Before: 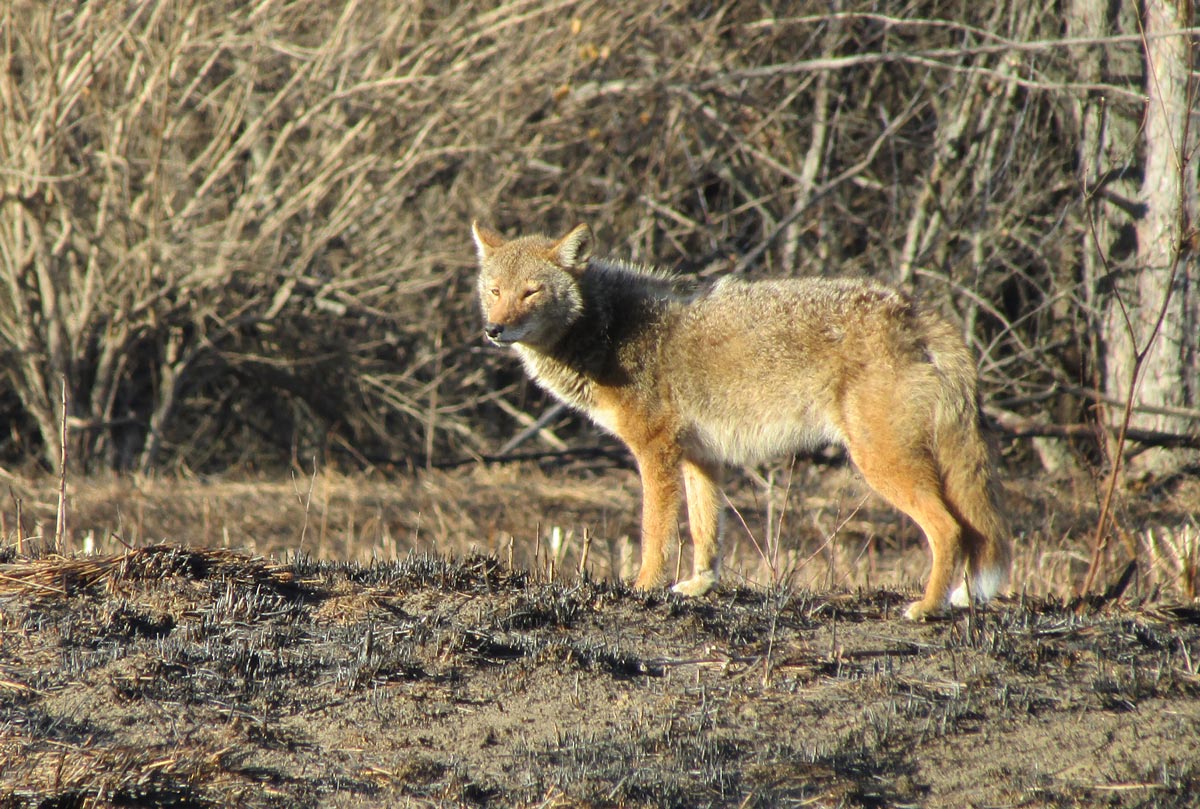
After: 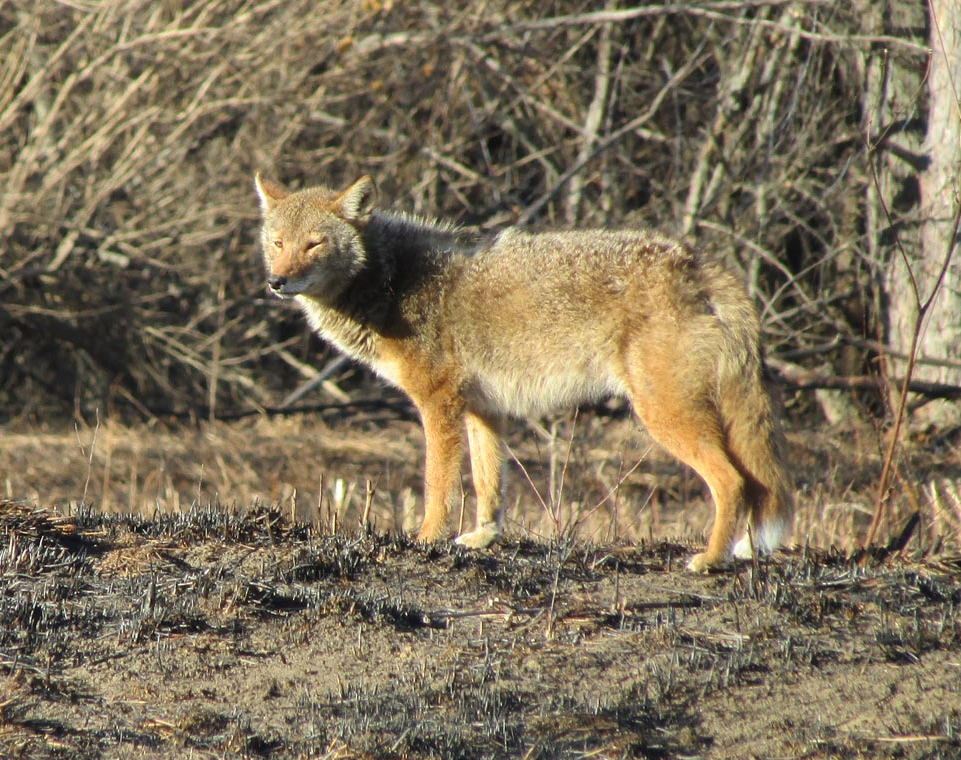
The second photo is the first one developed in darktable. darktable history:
crop and rotate: left 18.116%, top 5.99%, right 1.796%
